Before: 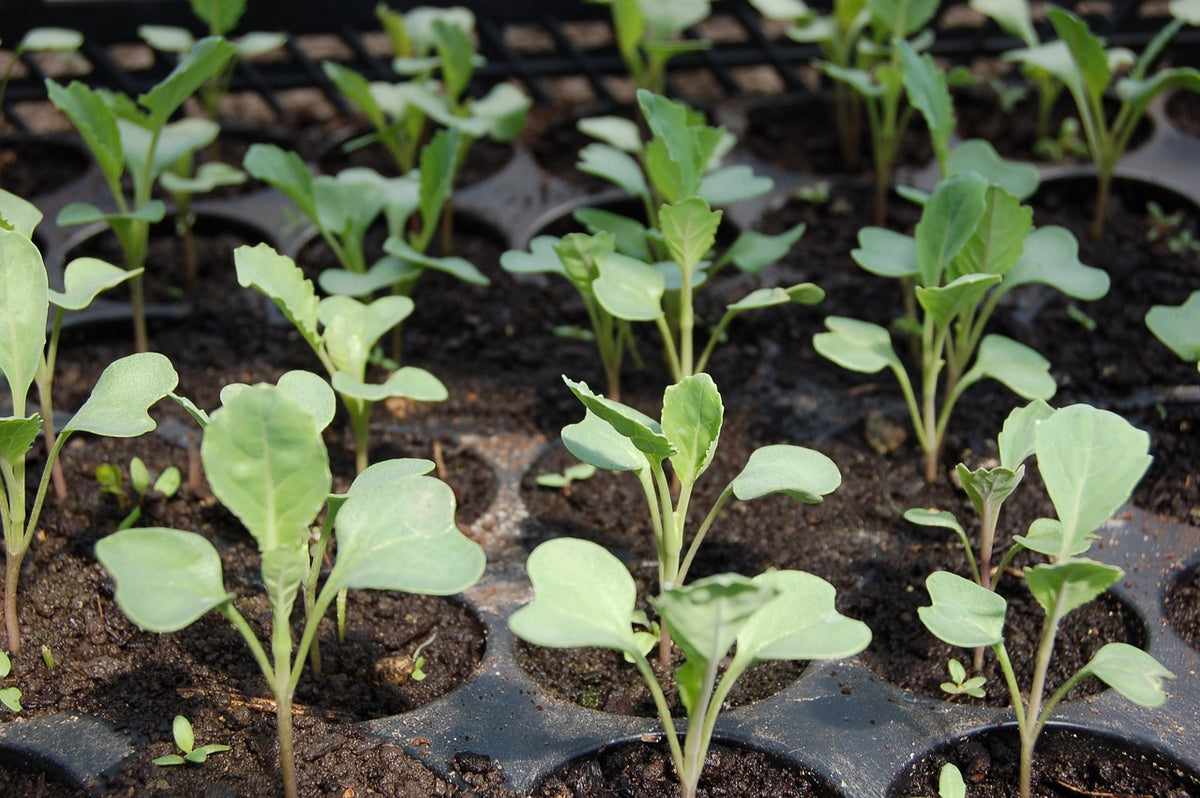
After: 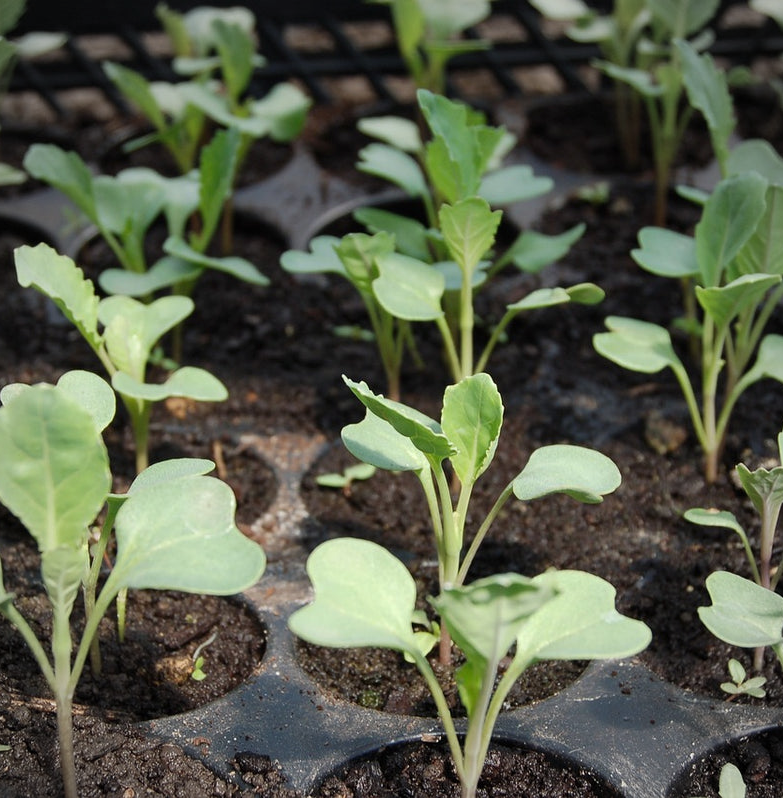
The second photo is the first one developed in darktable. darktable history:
crop and rotate: left 18.345%, right 16.346%
tone equalizer: luminance estimator HSV value / RGB max
vignetting: fall-off radius 45.58%, brightness -0.171
